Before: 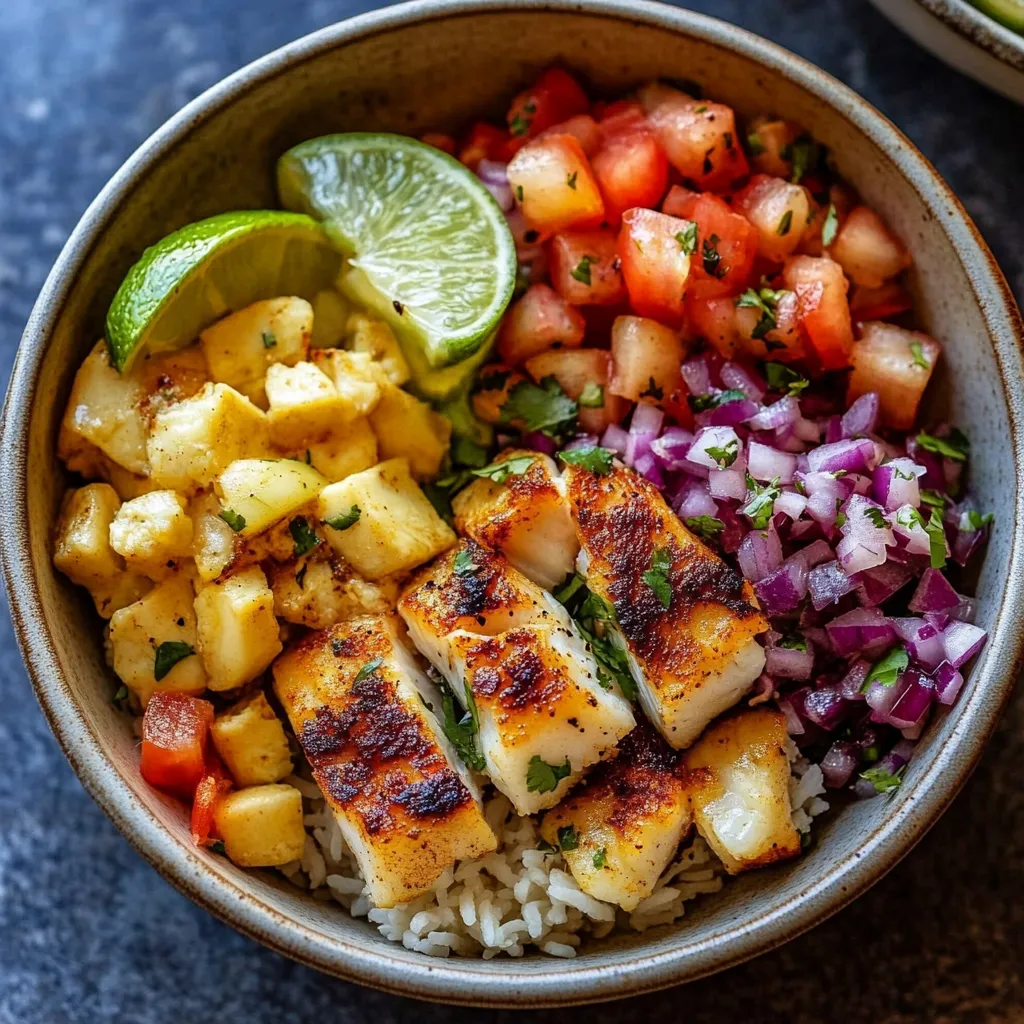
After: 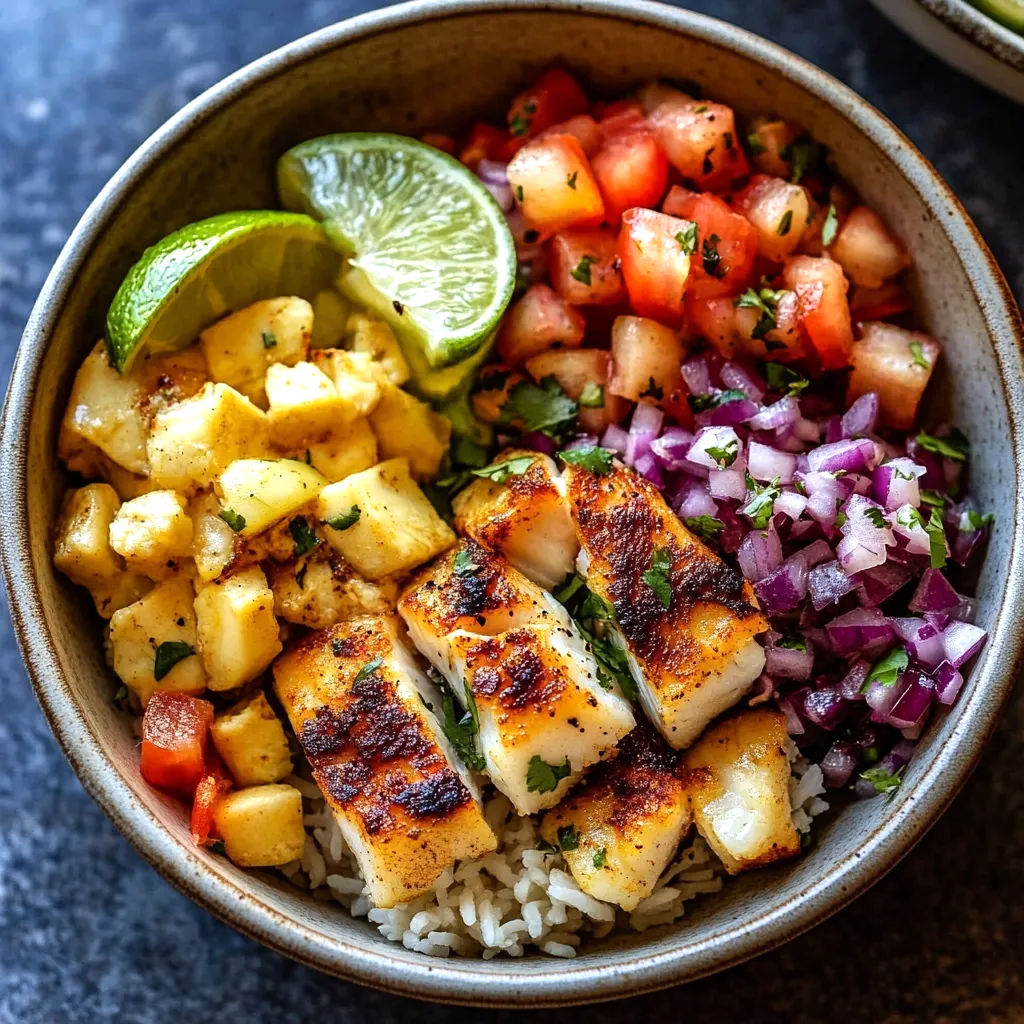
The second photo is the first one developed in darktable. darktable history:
tone equalizer: -8 EV -0.407 EV, -7 EV -0.39 EV, -6 EV -0.32 EV, -5 EV -0.188 EV, -3 EV 0.25 EV, -2 EV 0.323 EV, -1 EV 0.405 EV, +0 EV 0.4 EV, edges refinement/feathering 500, mask exposure compensation -1.57 EV, preserve details no
